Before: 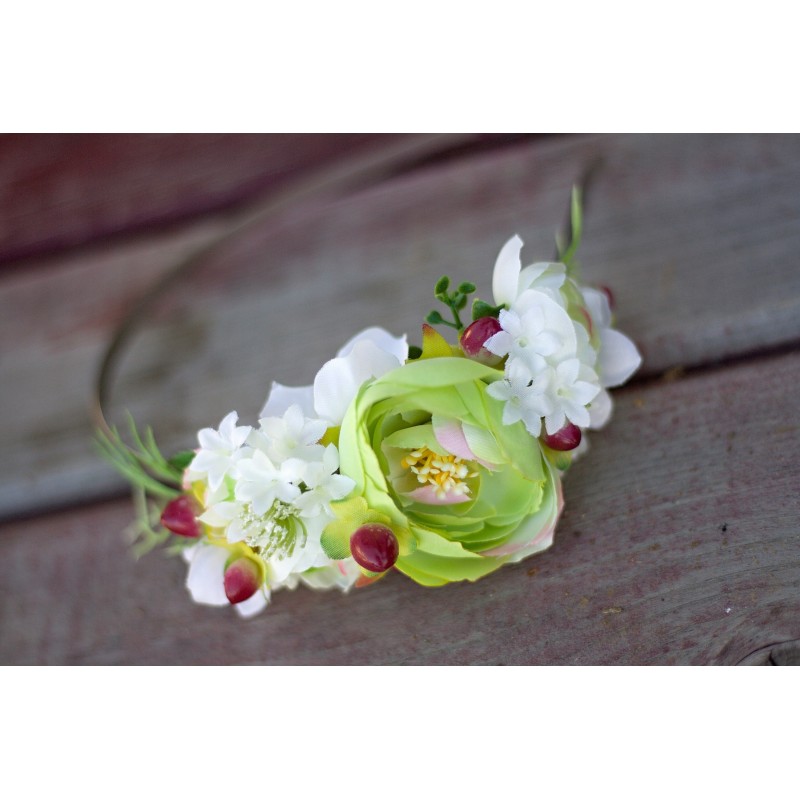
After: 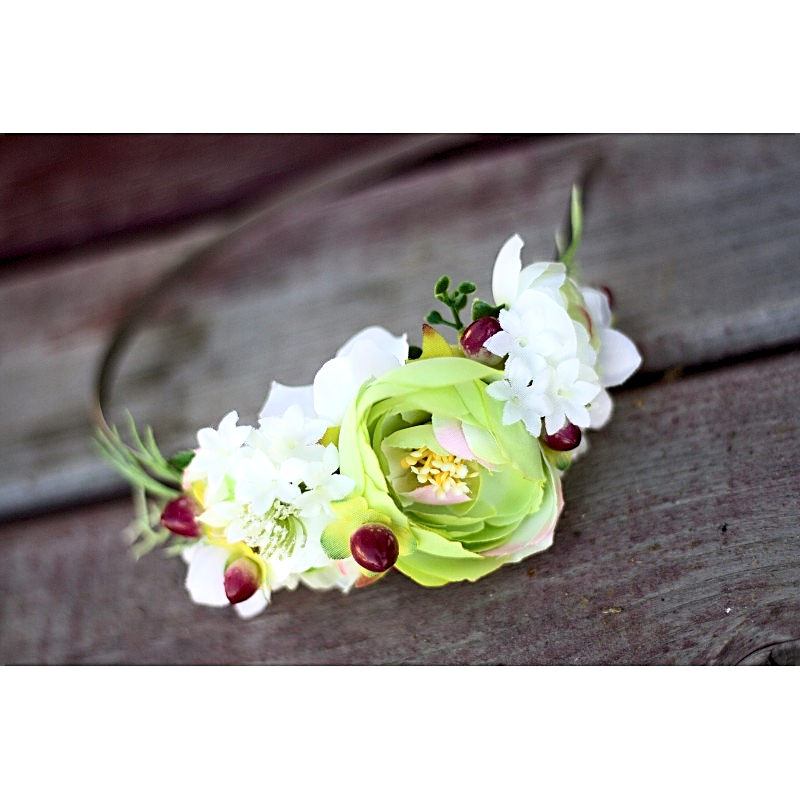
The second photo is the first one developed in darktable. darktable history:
sharpen: on, module defaults
rgb levels: levels [[0.01, 0.419, 0.839], [0, 0.5, 1], [0, 0.5, 1]]
contrast brightness saturation: contrast 0.28
